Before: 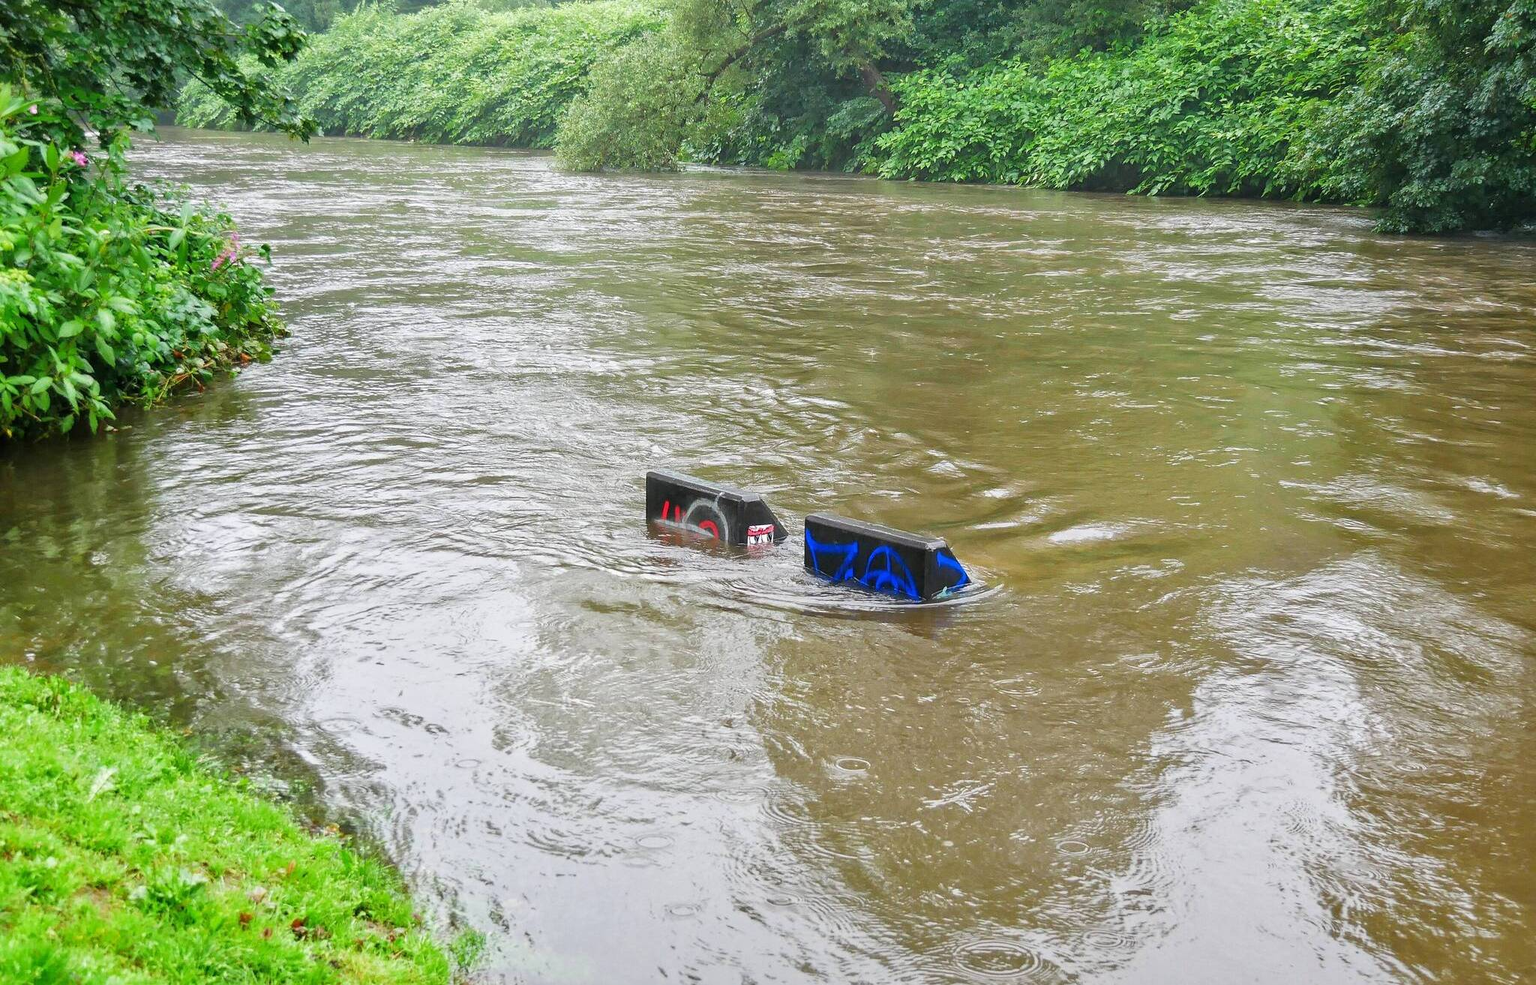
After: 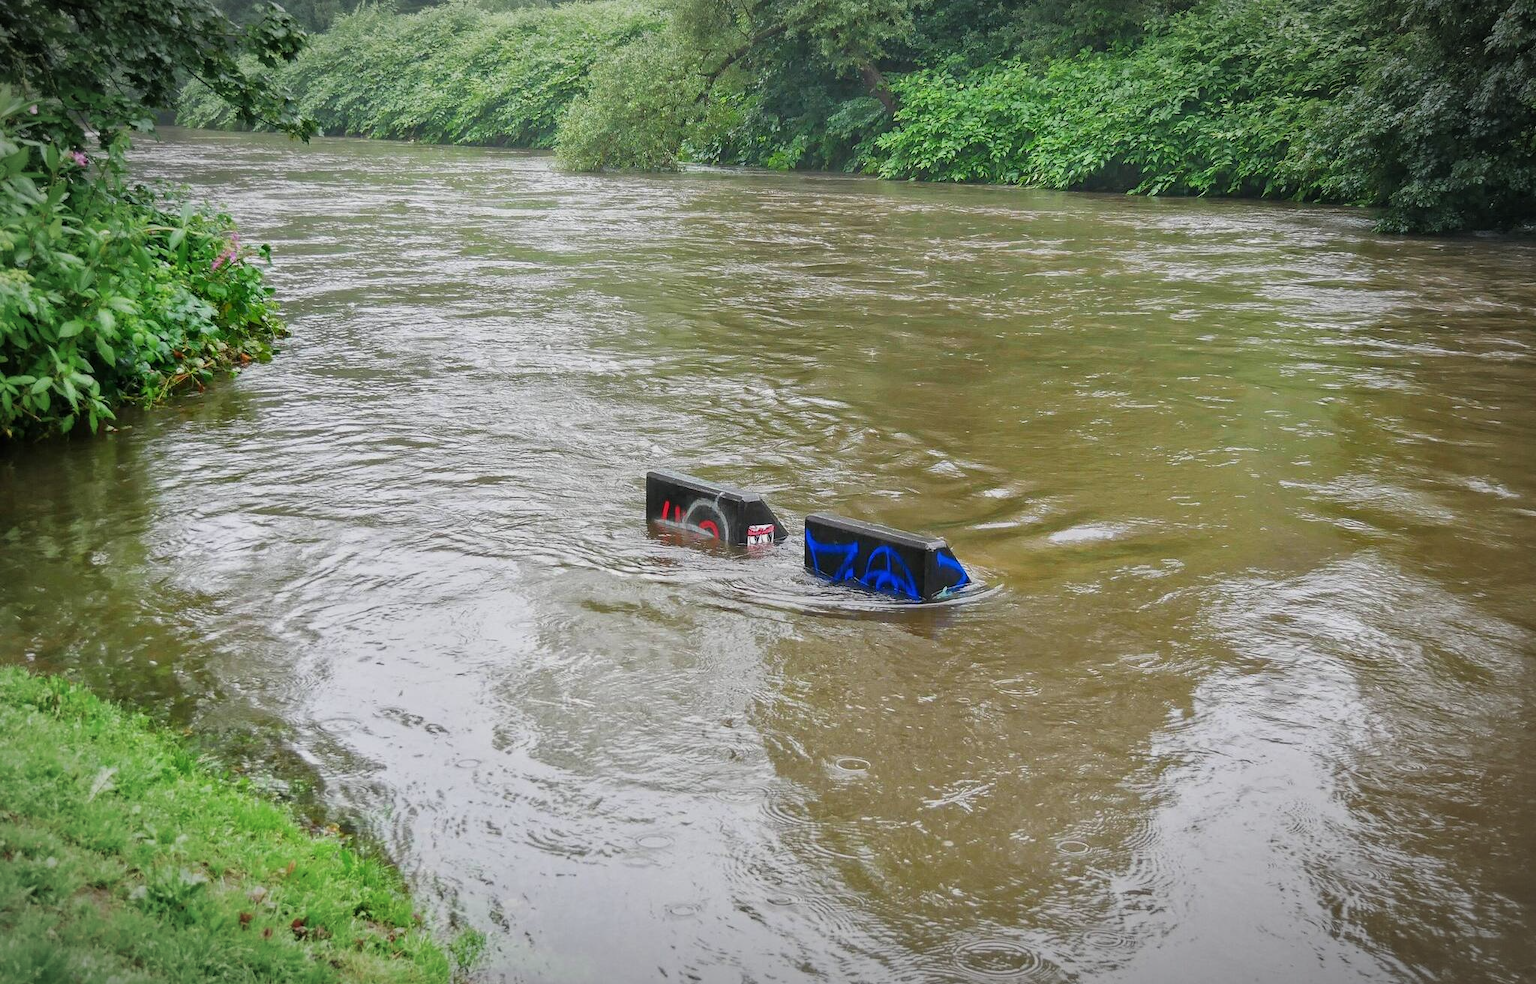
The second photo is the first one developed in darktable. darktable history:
exposure: exposure -0.293 EV, compensate highlight preservation false
vignetting: automatic ratio true
